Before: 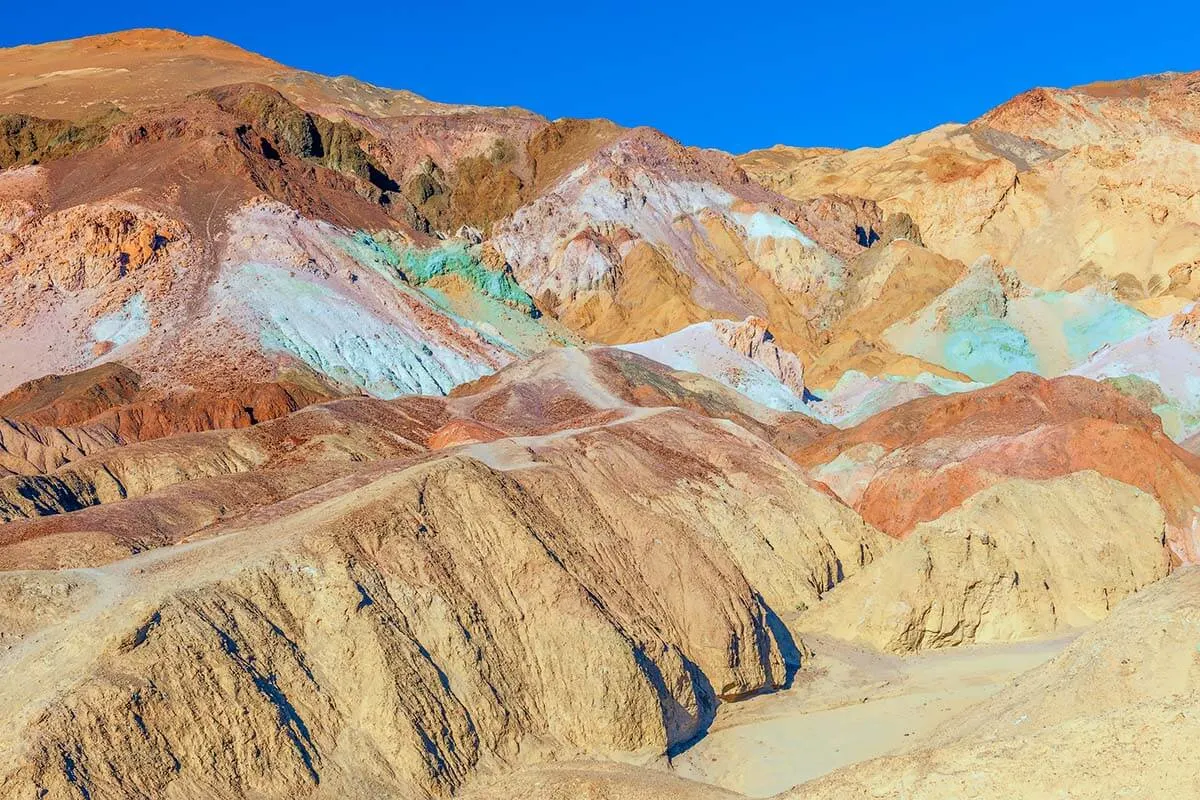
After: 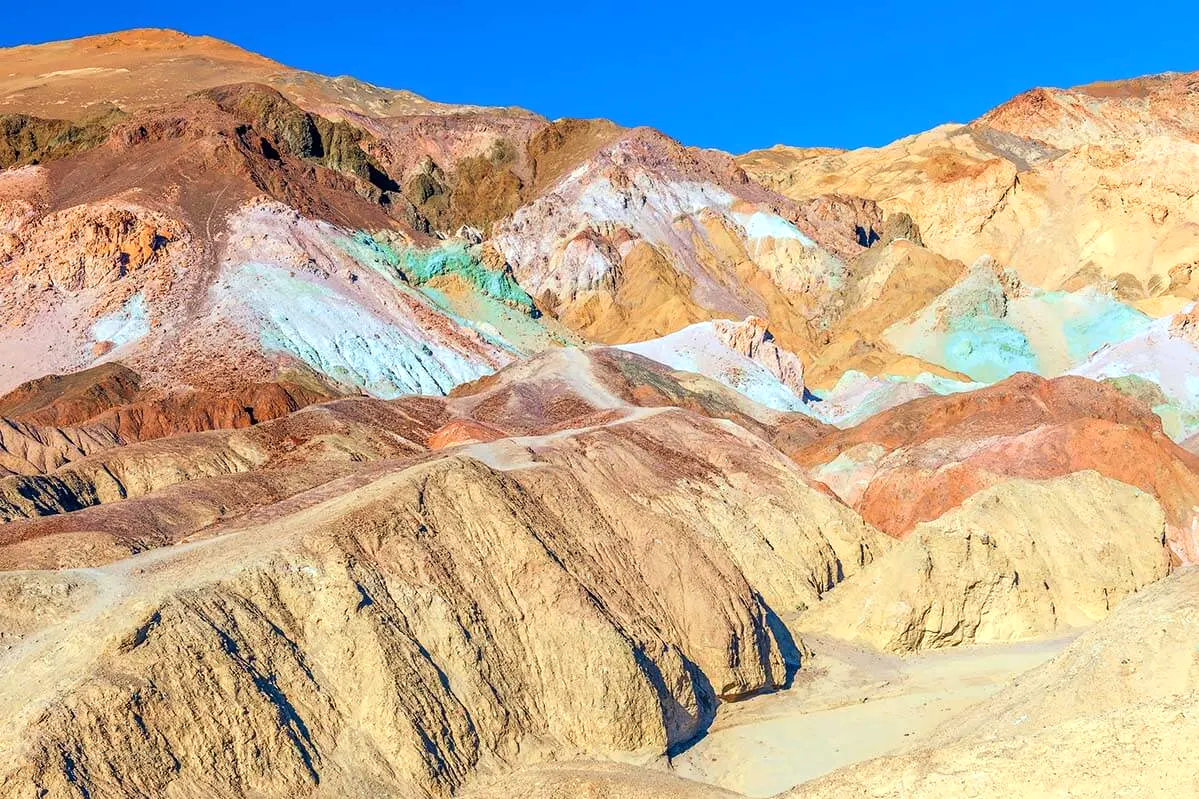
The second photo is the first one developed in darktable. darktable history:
exposure: compensate highlight preservation false
tone equalizer: -8 EV -0.417 EV, -7 EV -0.389 EV, -6 EV -0.333 EV, -5 EV -0.222 EV, -3 EV 0.222 EV, -2 EV 0.333 EV, -1 EV 0.389 EV, +0 EV 0.417 EV, edges refinement/feathering 500, mask exposure compensation -1.57 EV, preserve details no
